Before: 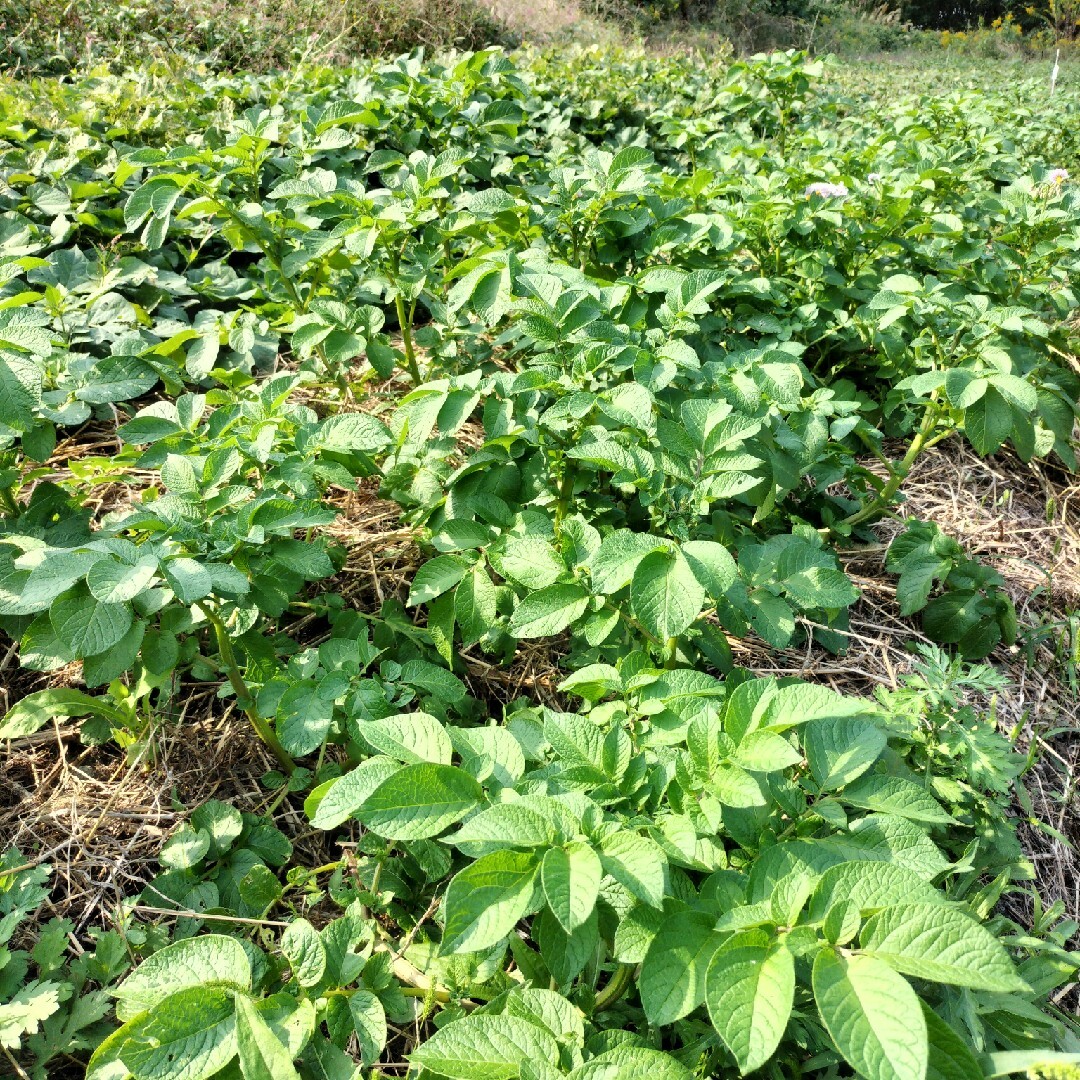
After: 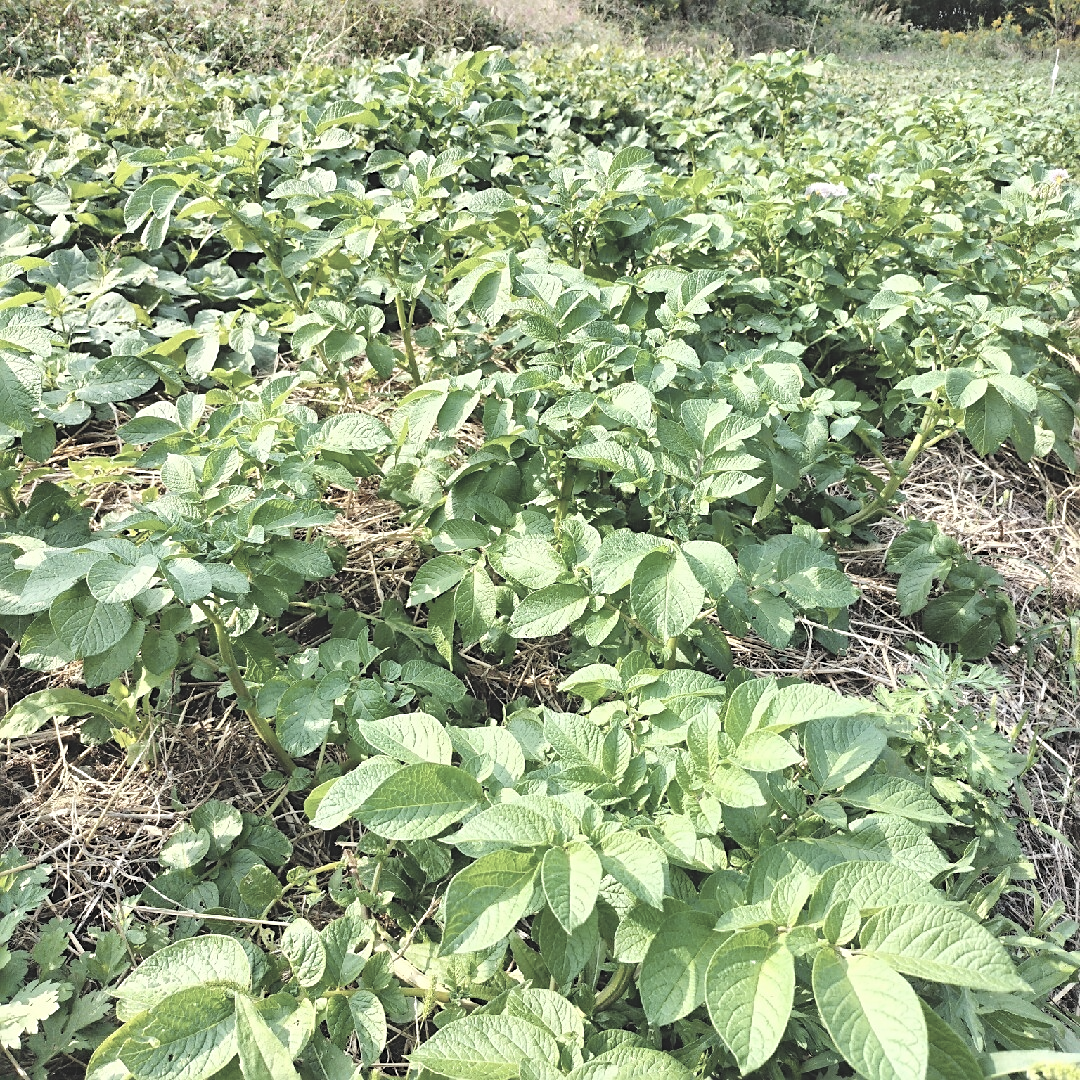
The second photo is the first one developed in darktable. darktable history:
exposure: black level correction -0.008, exposure 0.067 EV, compensate highlight preservation false
color balance rgb: linear chroma grading › shadows -8%, linear chroma grading › global chroma 10%, perceptual saturation grading › global saturation 2%, perceptual saturation grading › highlights -2%, perceptual saturation grading › mid-tones 4%, perceptual saturation grading › shadows 8%, perceptual brilliance grading › global brilliance 2%, perceptual brilliance grading › highlights -4%, global vibrance 16%, saturation formula JzAzBz (2021)
contrast brightness saturation: brightness 0.18, saturation -0.5
sharpen: on, module defaults
